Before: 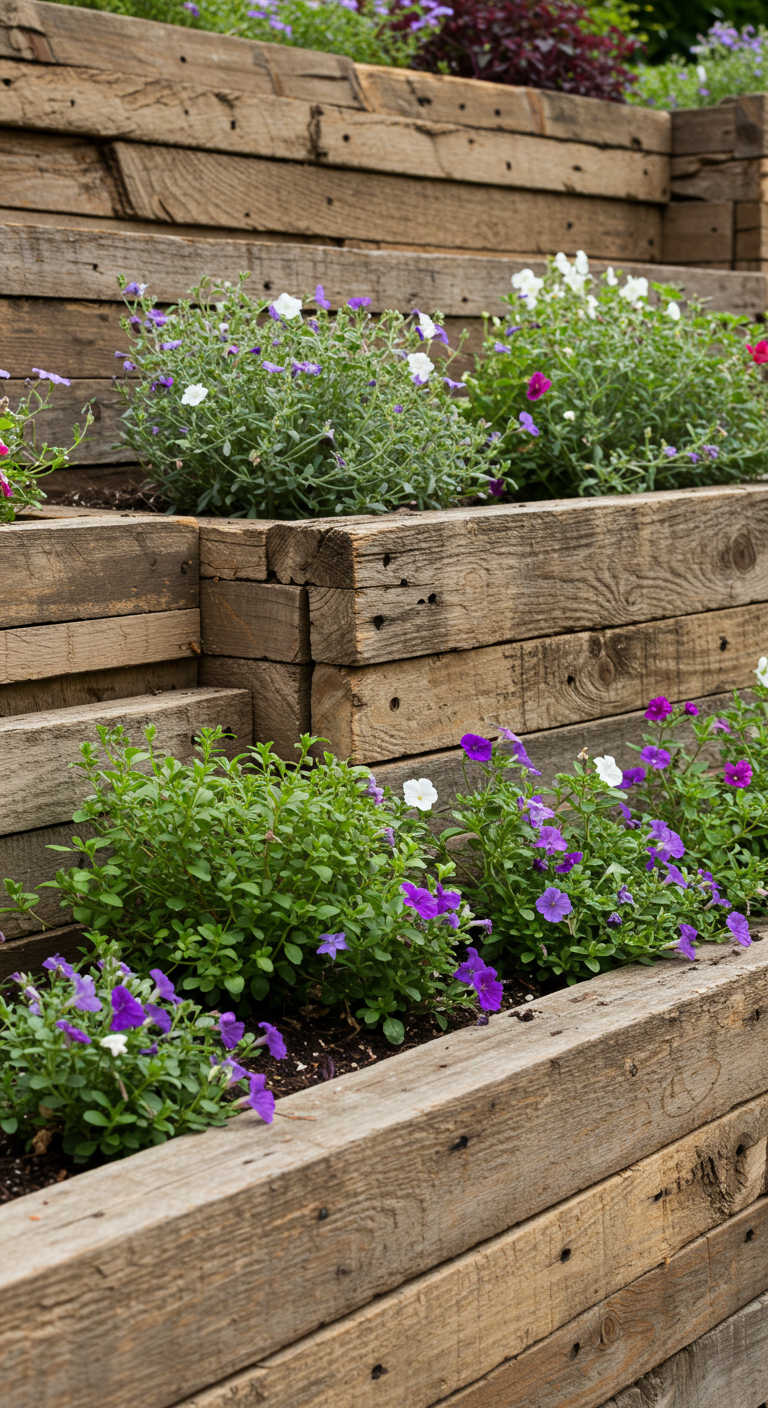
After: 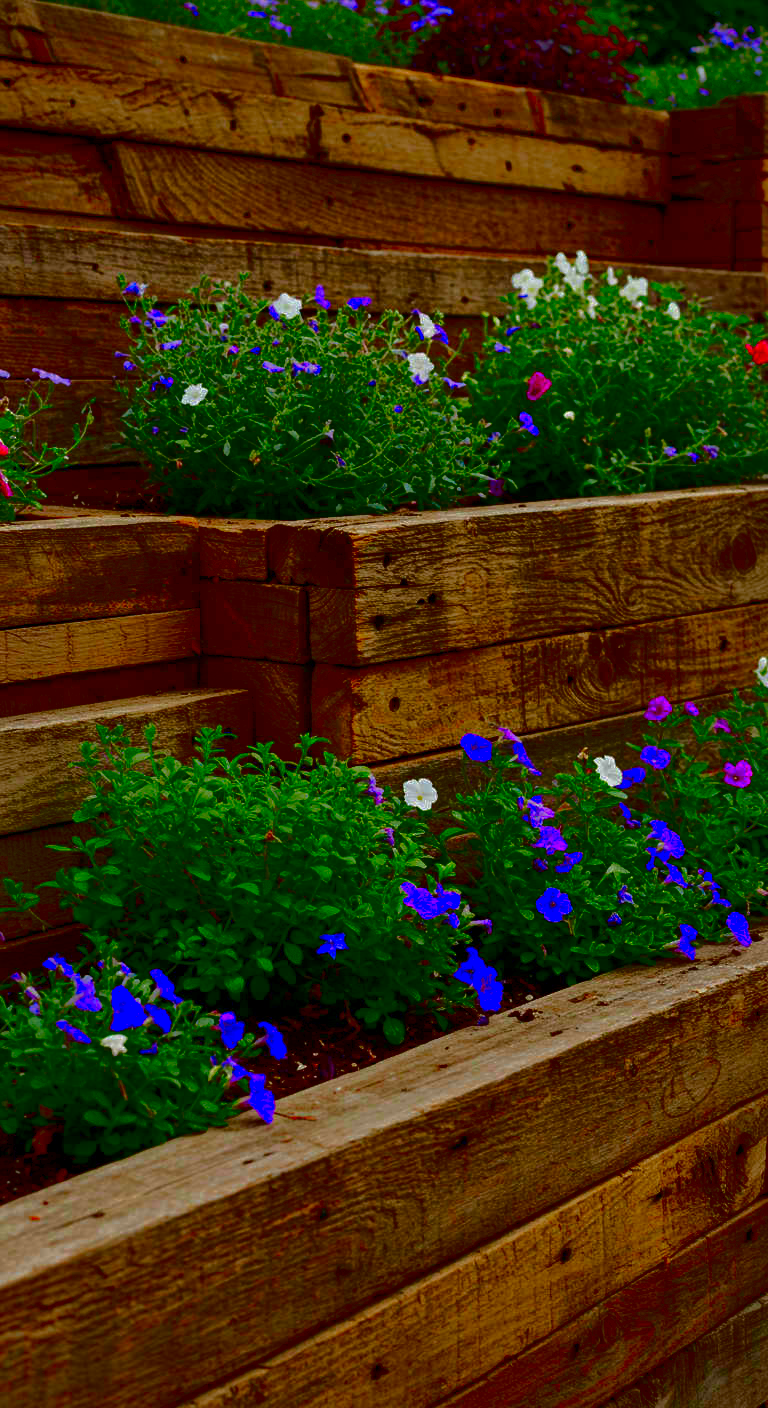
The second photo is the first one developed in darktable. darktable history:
velvia: on, module defaults
contrast brightness saturation: brightness -0.995, saturation 1
exposure: exposure -0.041 EV, compensate exposure bias true, compensate highlight preservation false
shadows and highlights: on, module defaults
